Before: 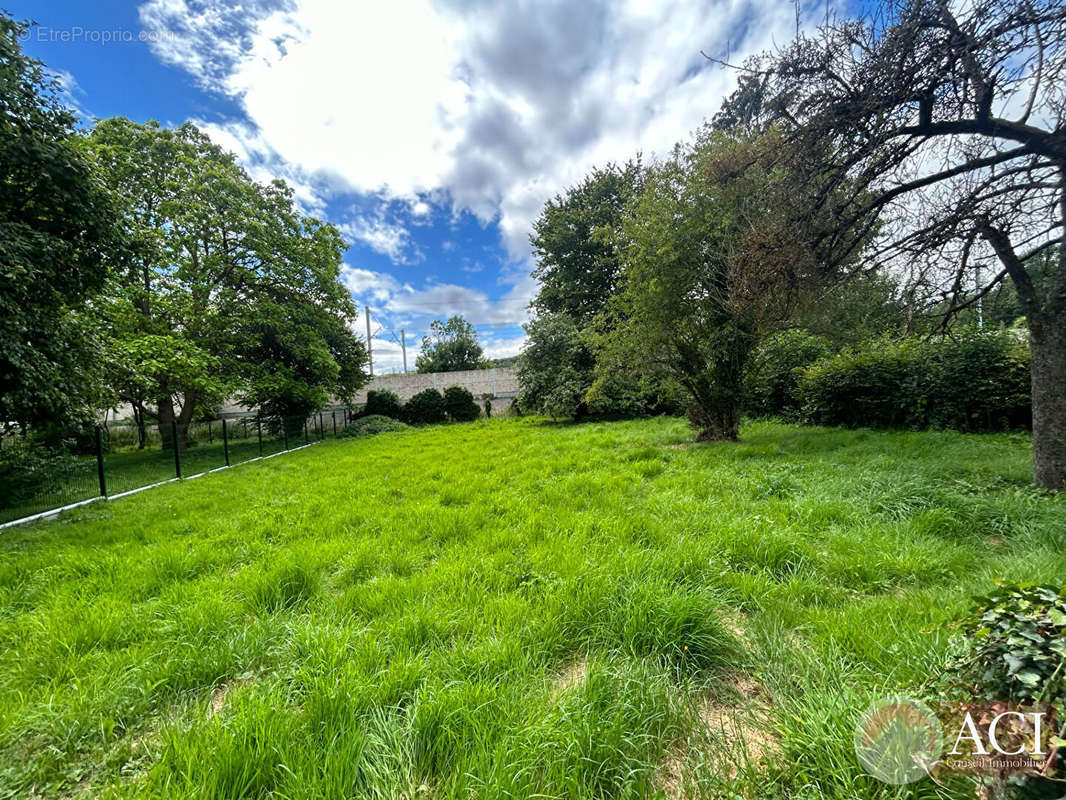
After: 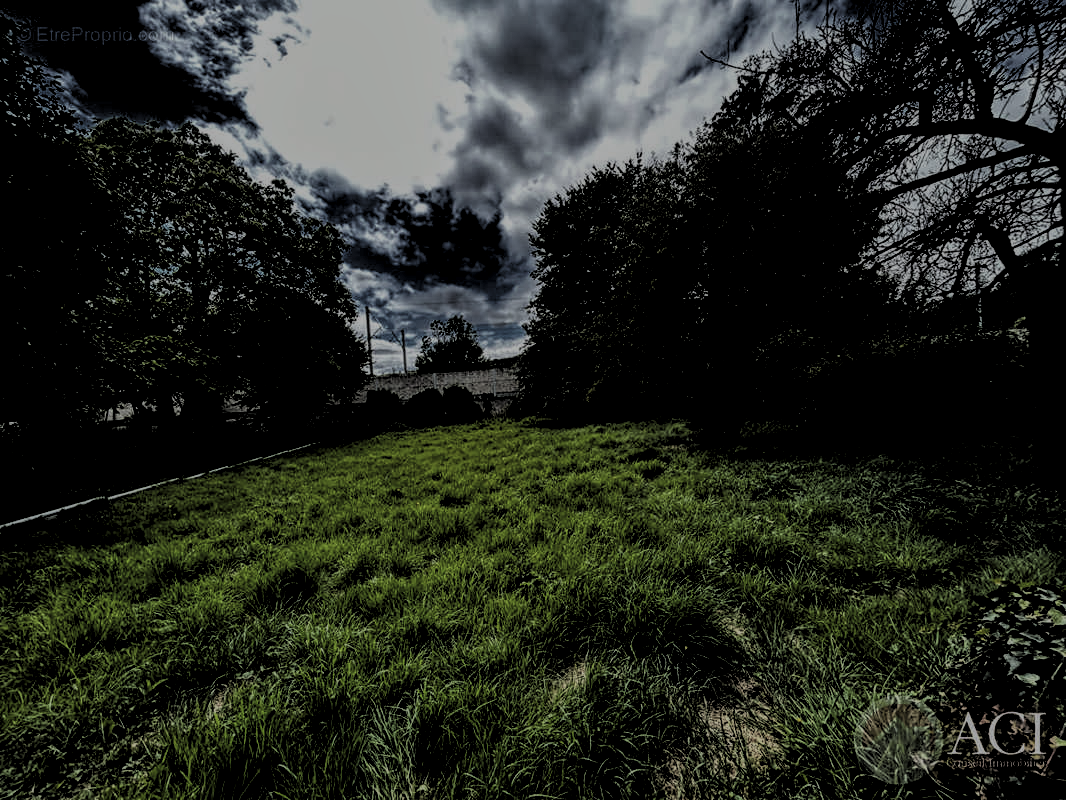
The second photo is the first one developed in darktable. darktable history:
levels: levels [0.514, 0.759, 1]
filmic rgb: black relative exposure -7.65 EV, white relative exposure 4.56 EV, threshold 2.96 EV, hardness 3.61, enable highlight reconstruction true
local contrast: detail 130%
